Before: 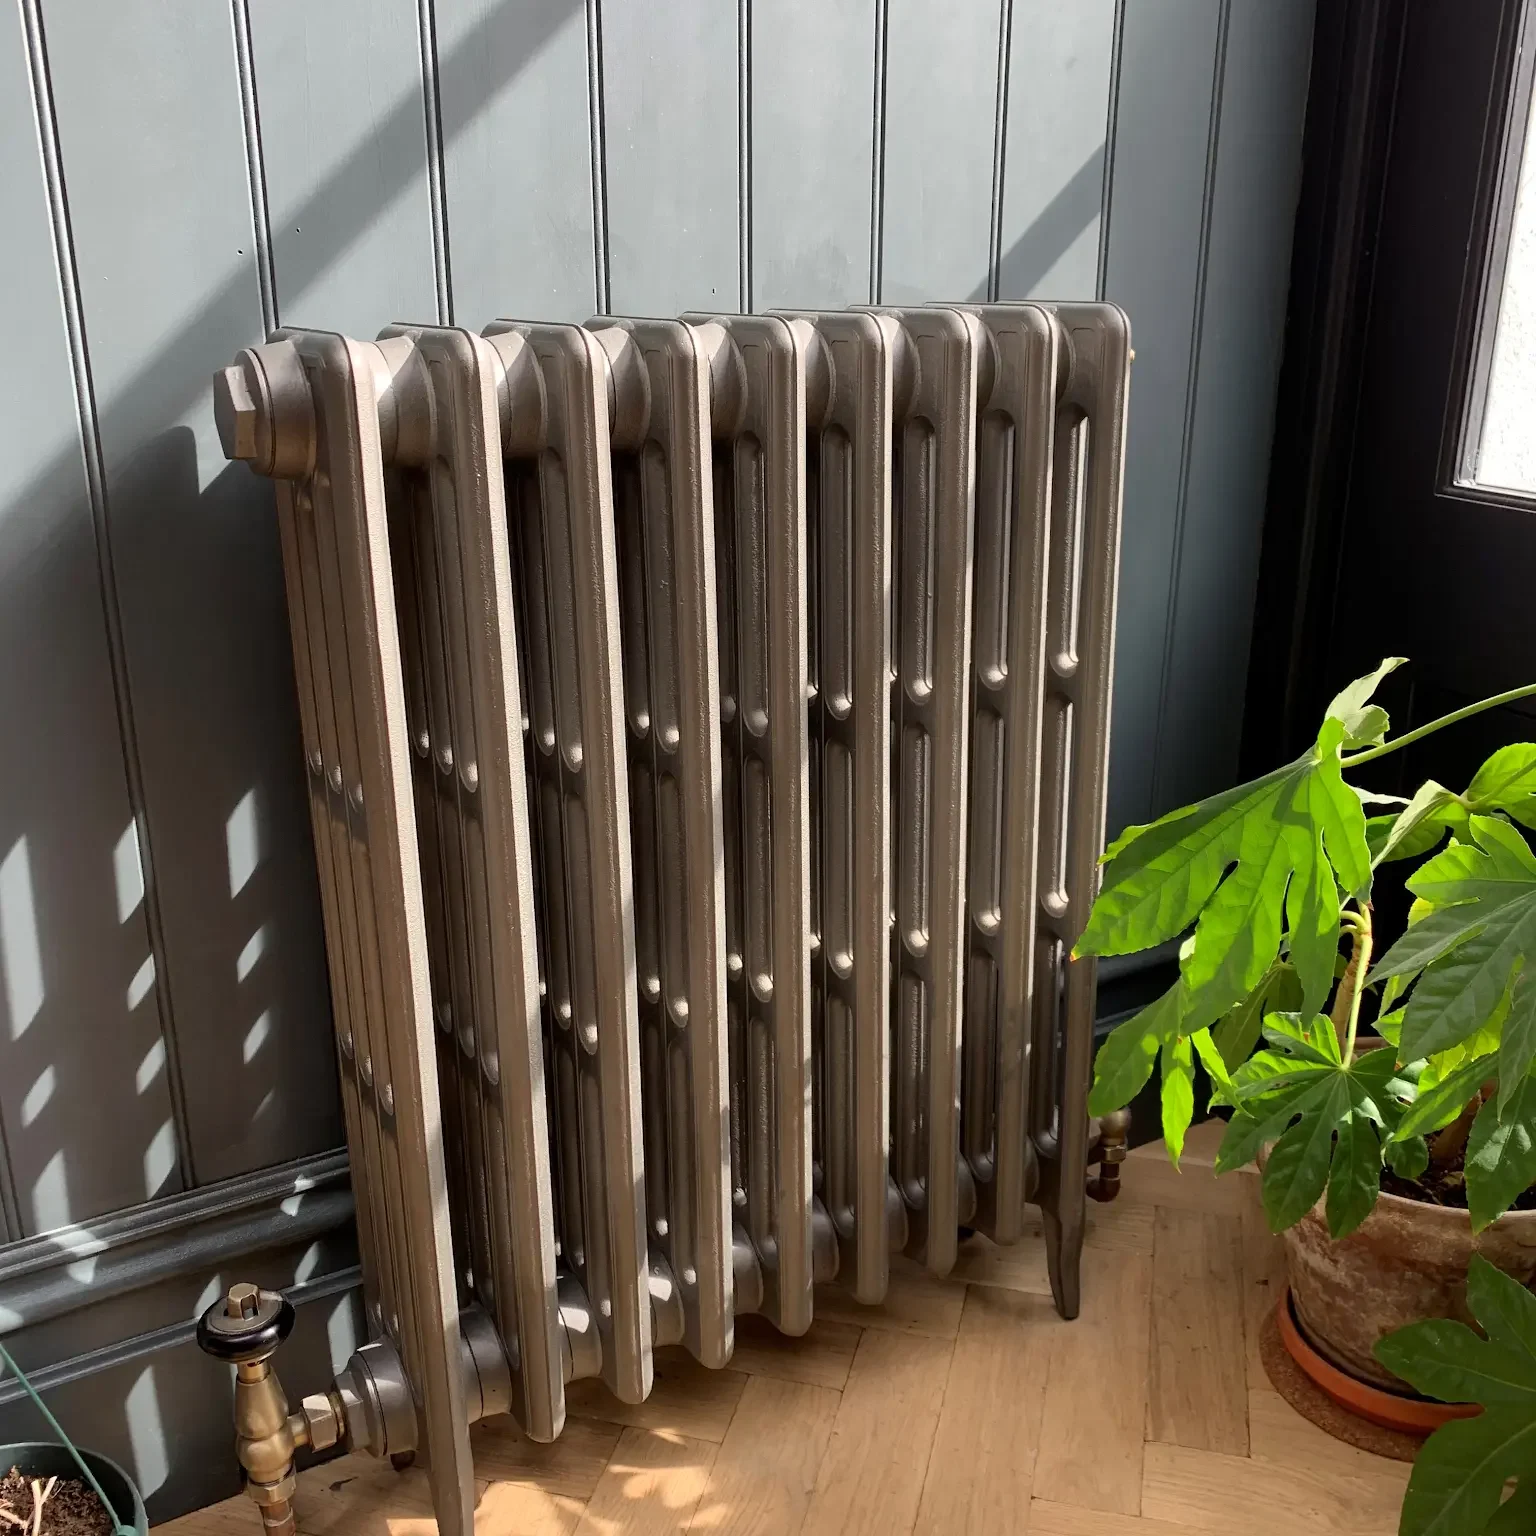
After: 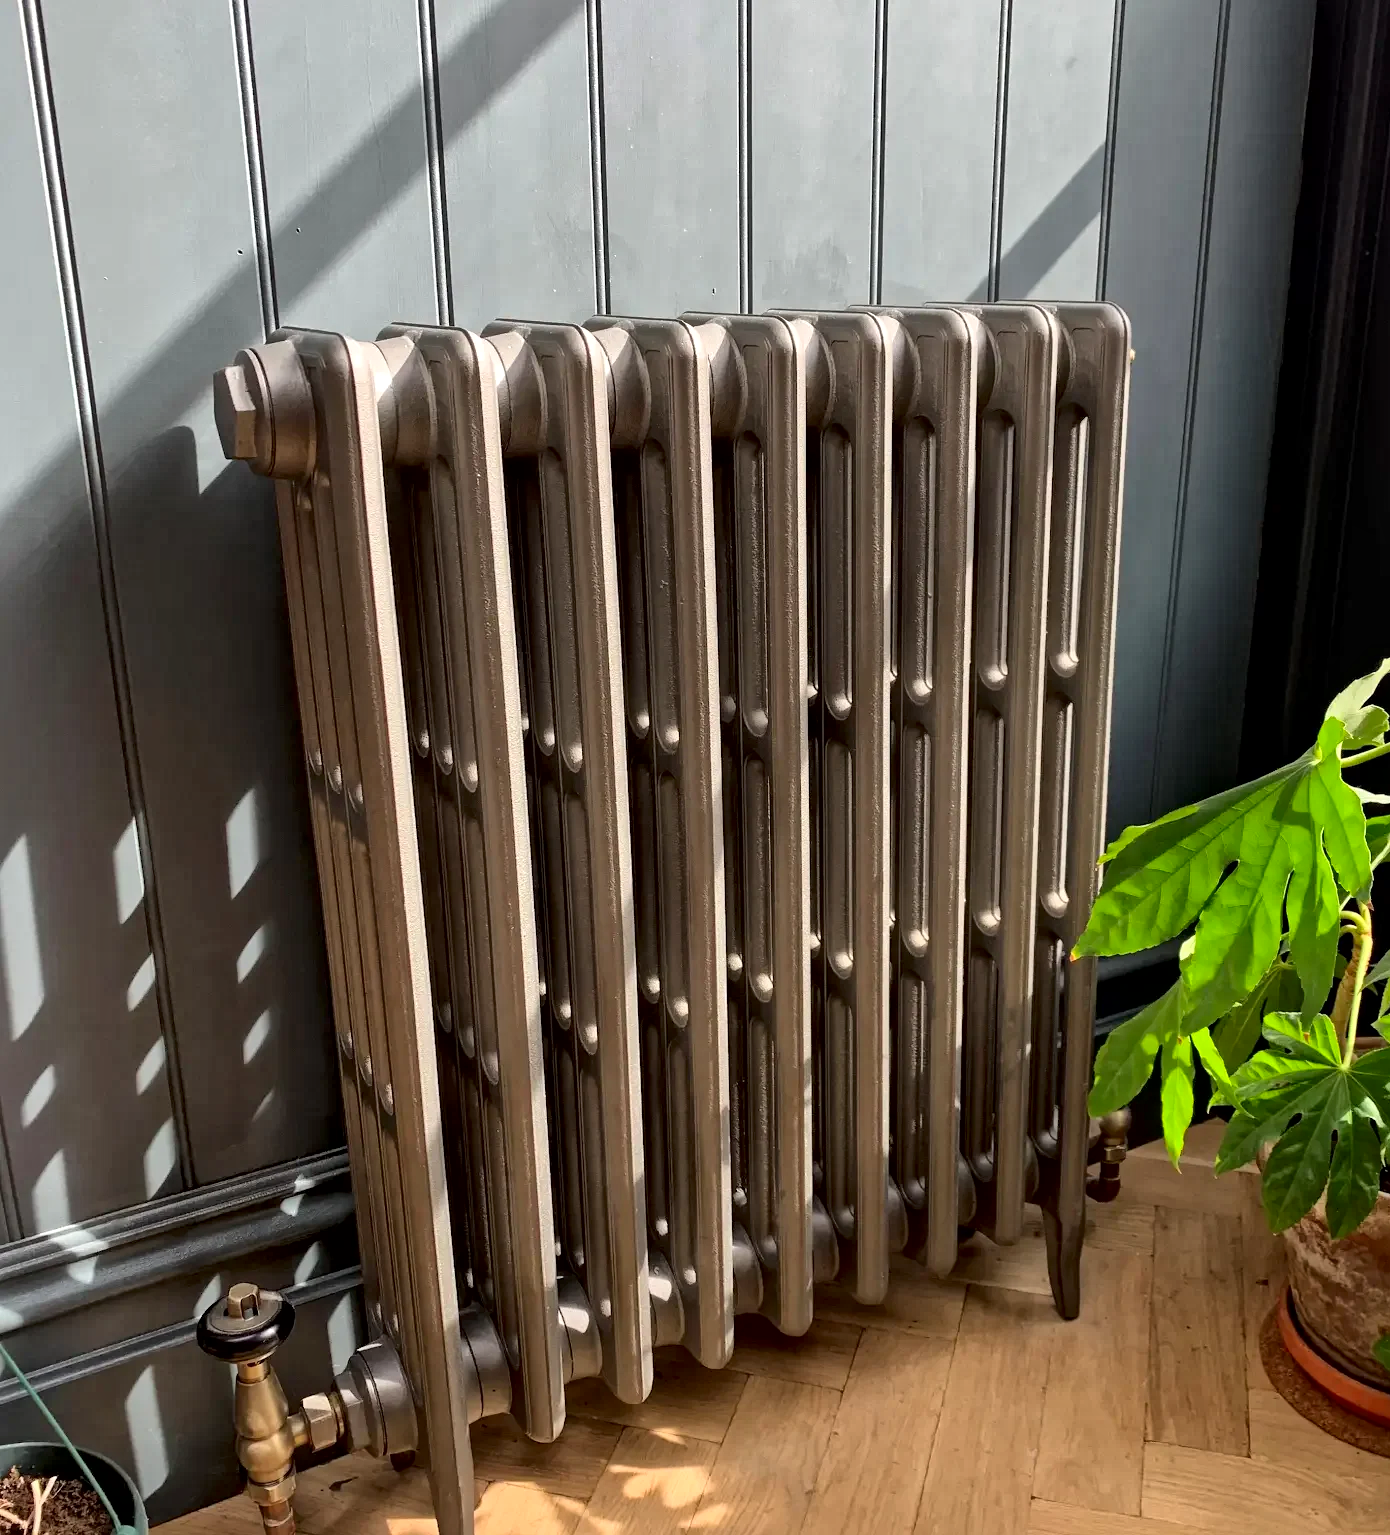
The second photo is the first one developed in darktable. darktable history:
contrast brightness saturation: contrast 0.042, saturation 0.159
crop: right 9.495%, bottom 0.04%
local contrast: mode bilateral grid, contrast 21, coarseness 19, detail 164%, midtone range 0.2
